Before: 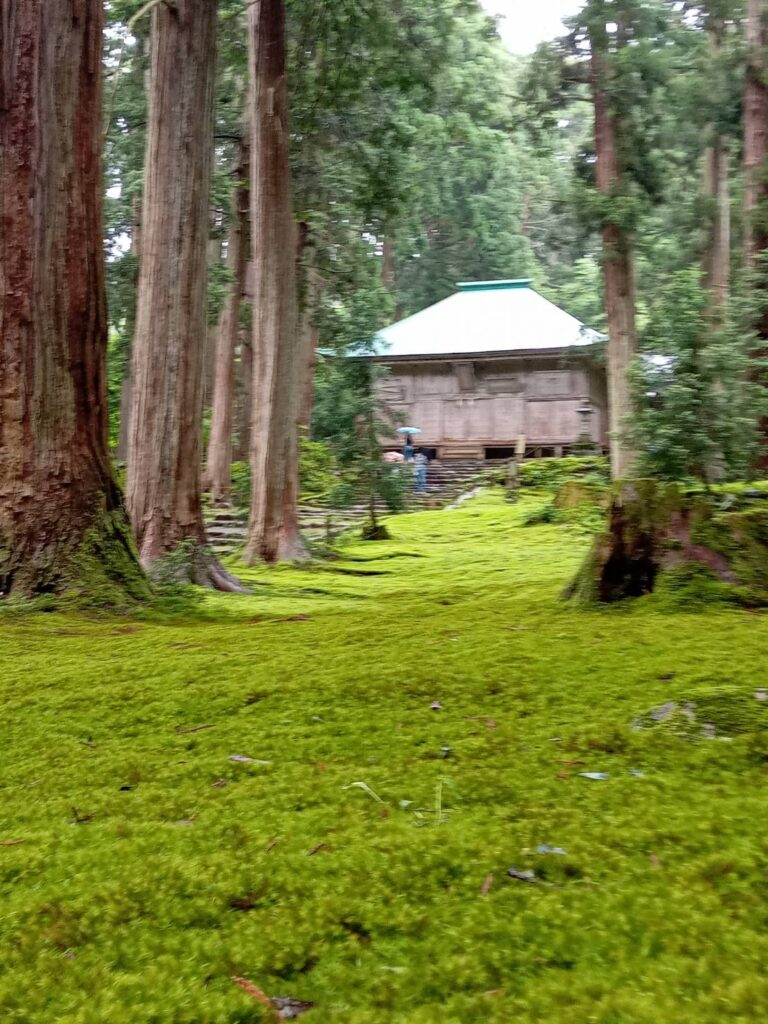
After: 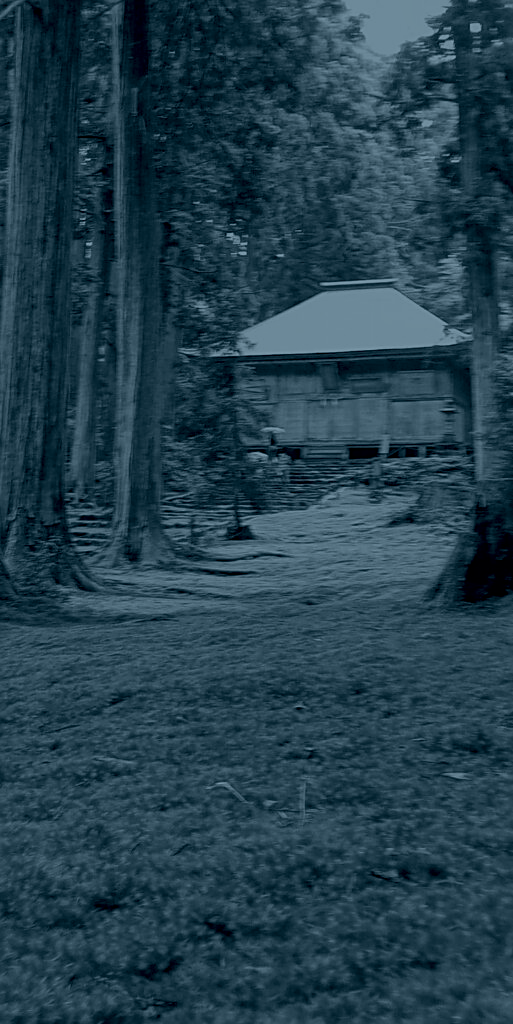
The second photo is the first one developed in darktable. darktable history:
sharpen: on, module defaults
vibrance: on, module defaults
colorize: hue 194.4°, saturation 29%, source mix 61.75%, lightness 3.98%, version 1
crop and rotate: left 17.732%, right 15.423%
local contrast: highlights 100%, shadows 100%, detail 120%, midtone range 0.2
